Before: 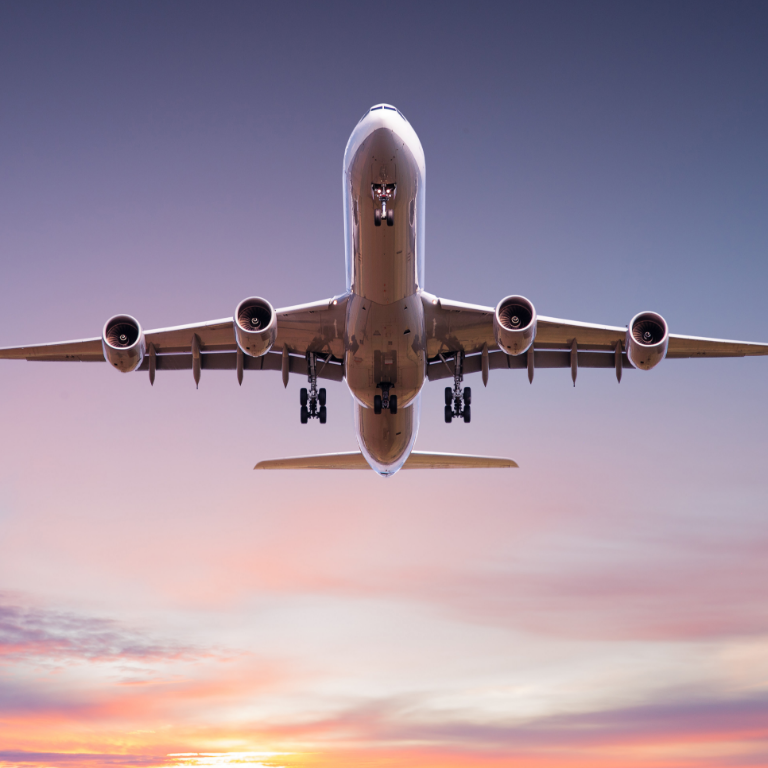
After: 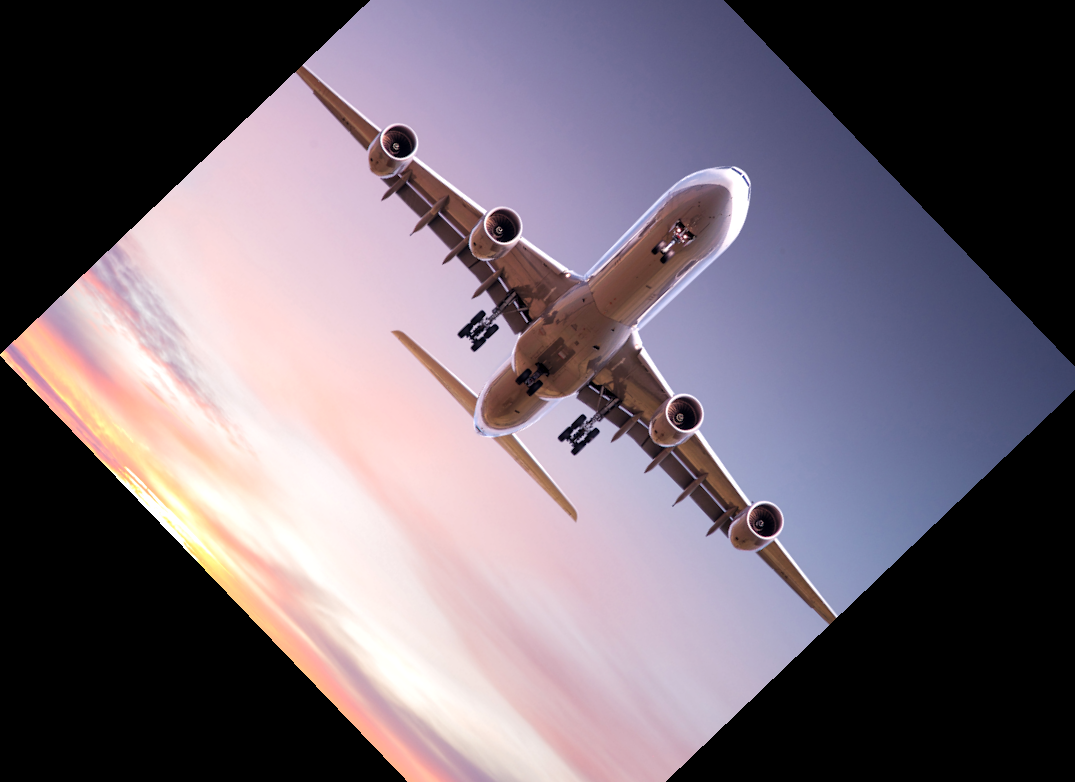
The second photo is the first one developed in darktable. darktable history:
crop and rotate: angle -46.26°, top 16.234%, right 0.912%, bottom 11.704%
exposure: exposure 0.29 EV, compensate highlight preservation false
local contrast: highlights 100%, shadows 100%, detail 120%, midtone range 0.2
